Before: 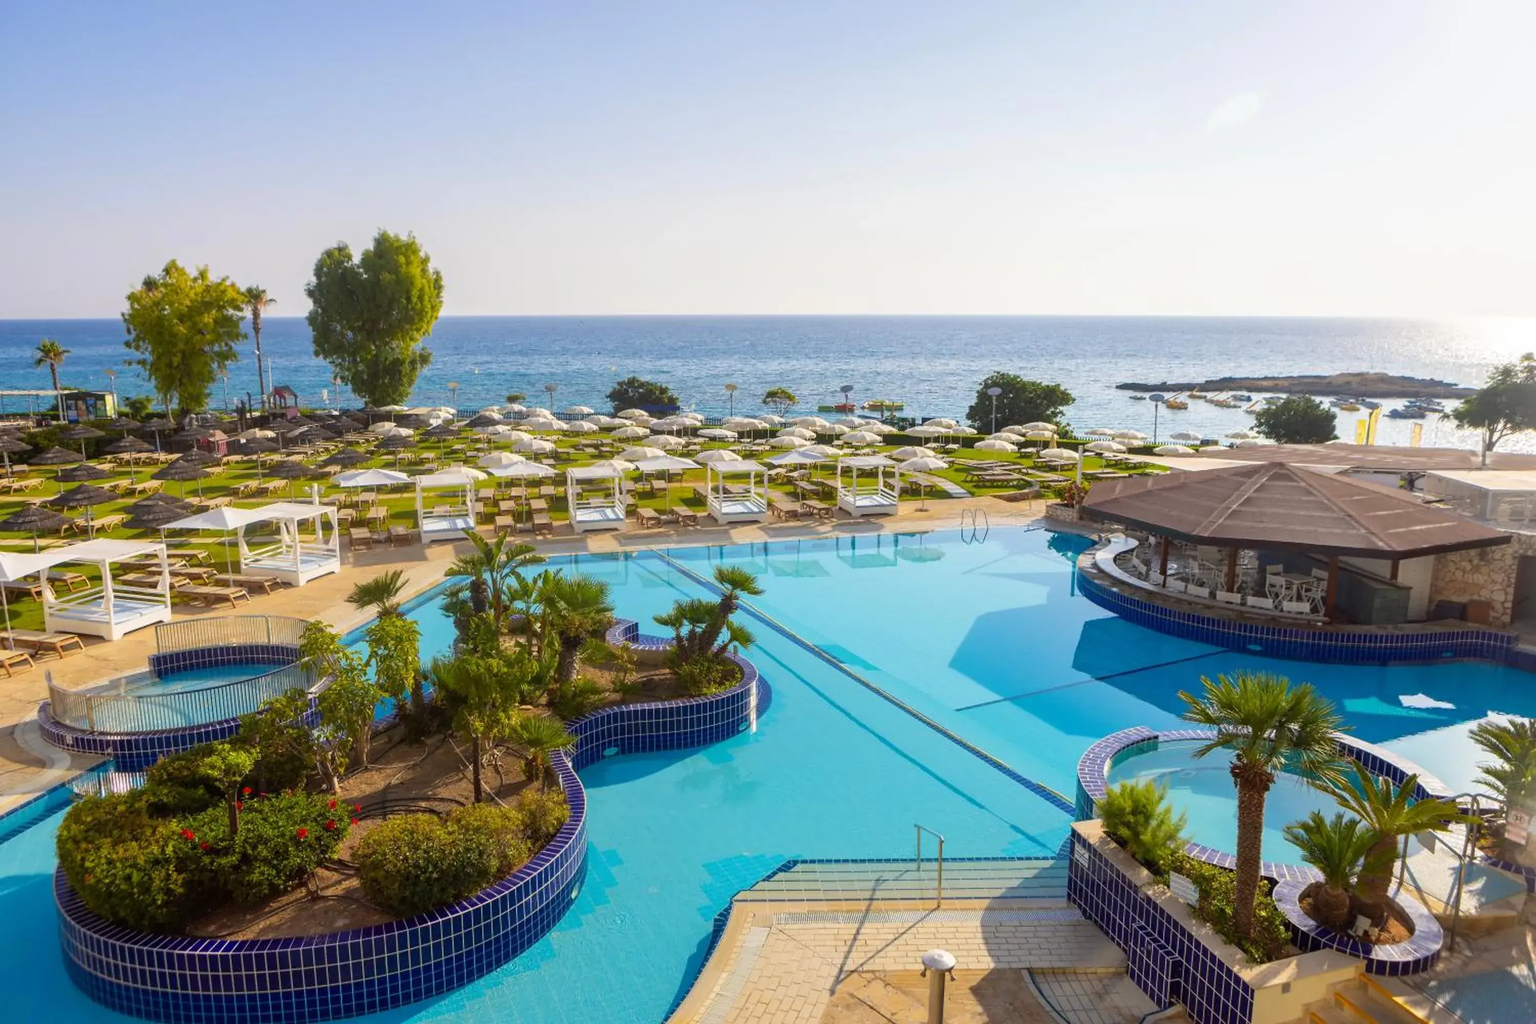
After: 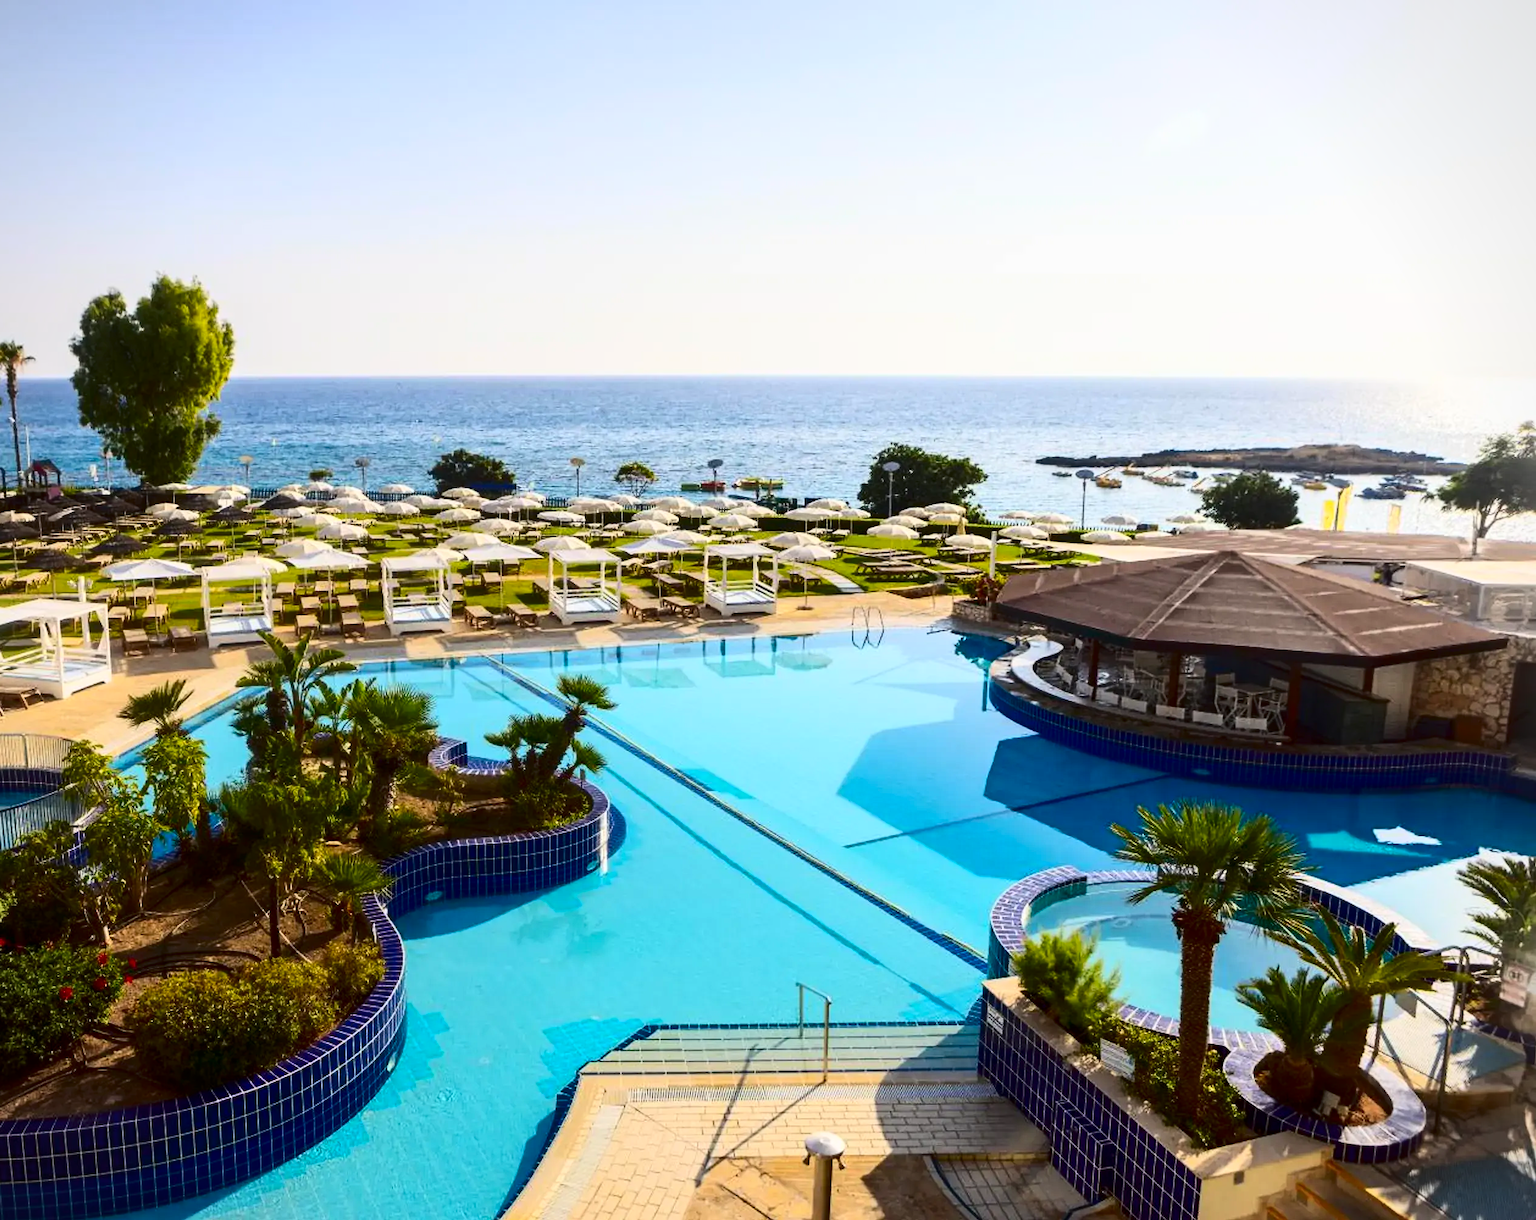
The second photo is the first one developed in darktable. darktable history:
contrast brightness saturation: contrast 0.335, brightness -0.07, saturation 0.175
crop: left 16.097%
vignetting: fall-off start 92.03%, brightness -0.28
